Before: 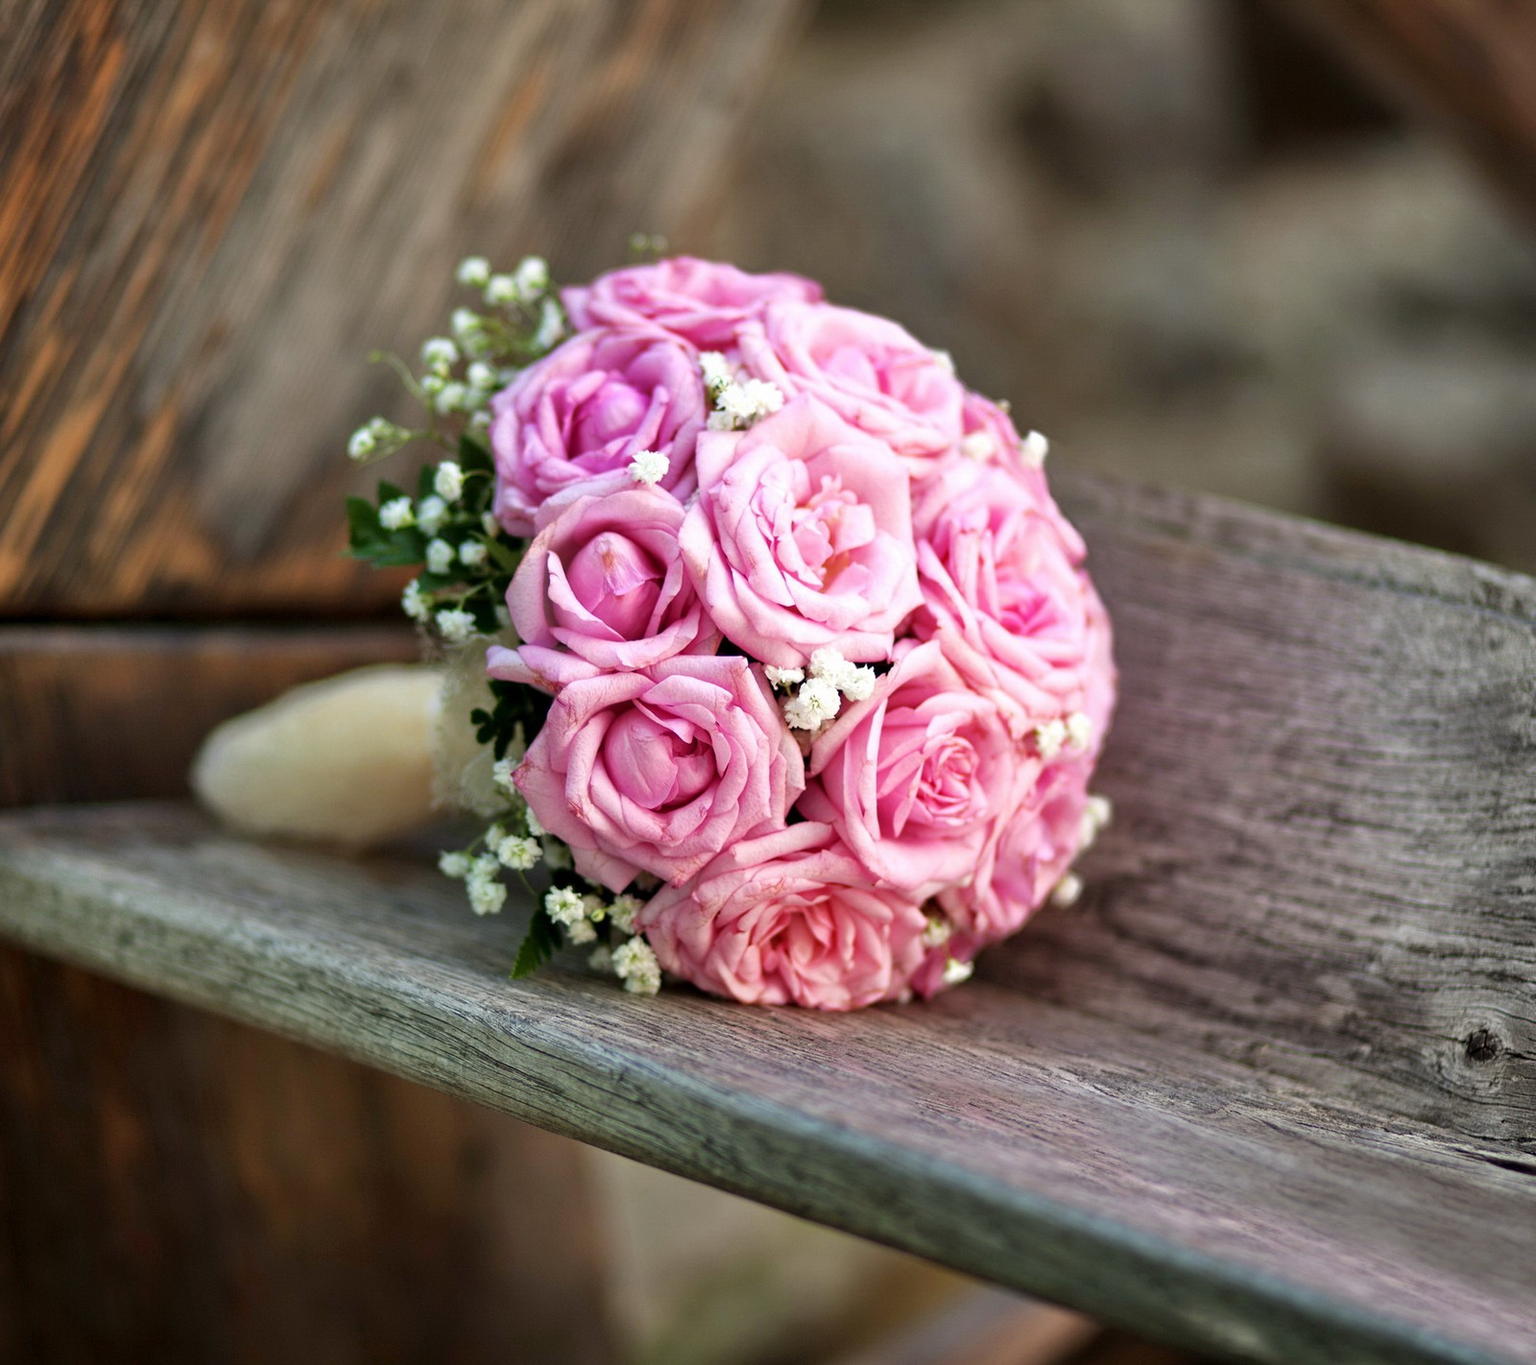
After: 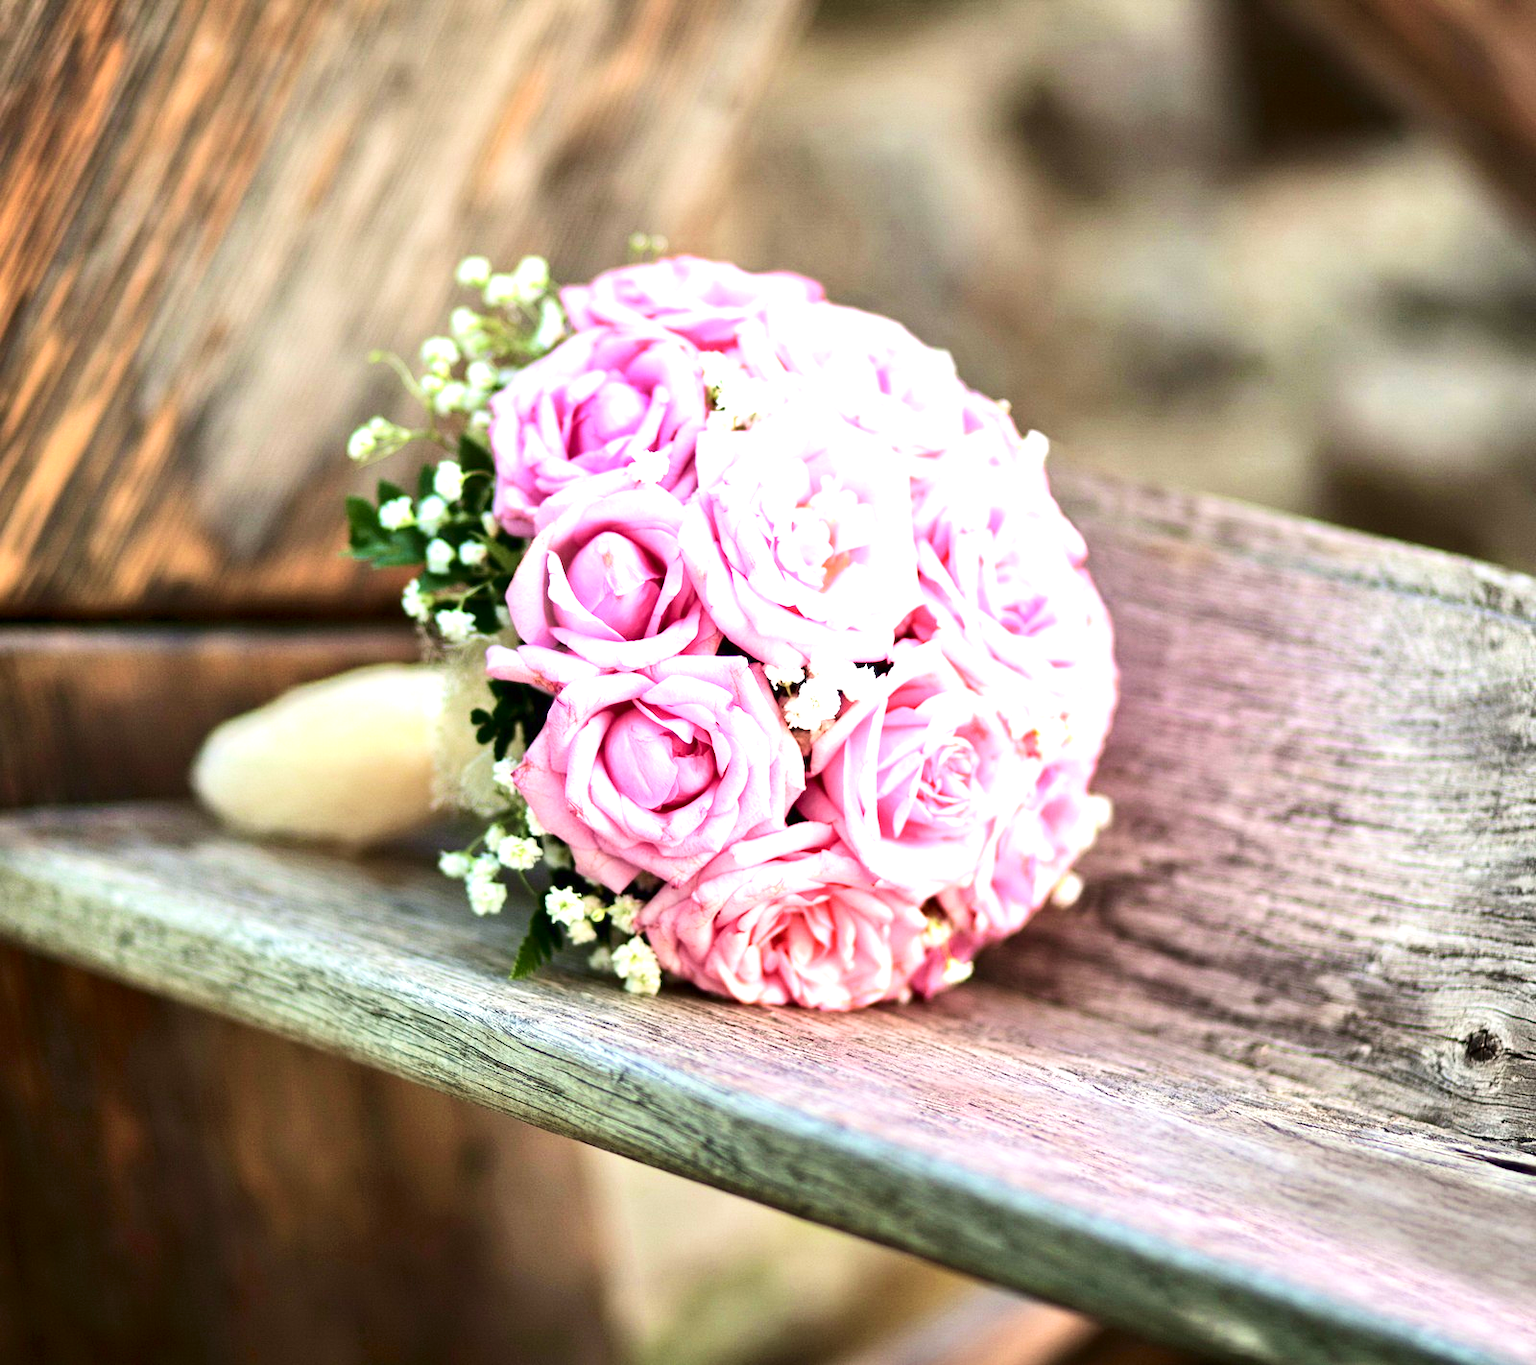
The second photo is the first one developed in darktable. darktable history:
contrast brightness saturation: contrast 0.217
exposure: black level correction 0, exposure 1.406 EV, compensate highlight preservation false
velvia: on, module defaults
